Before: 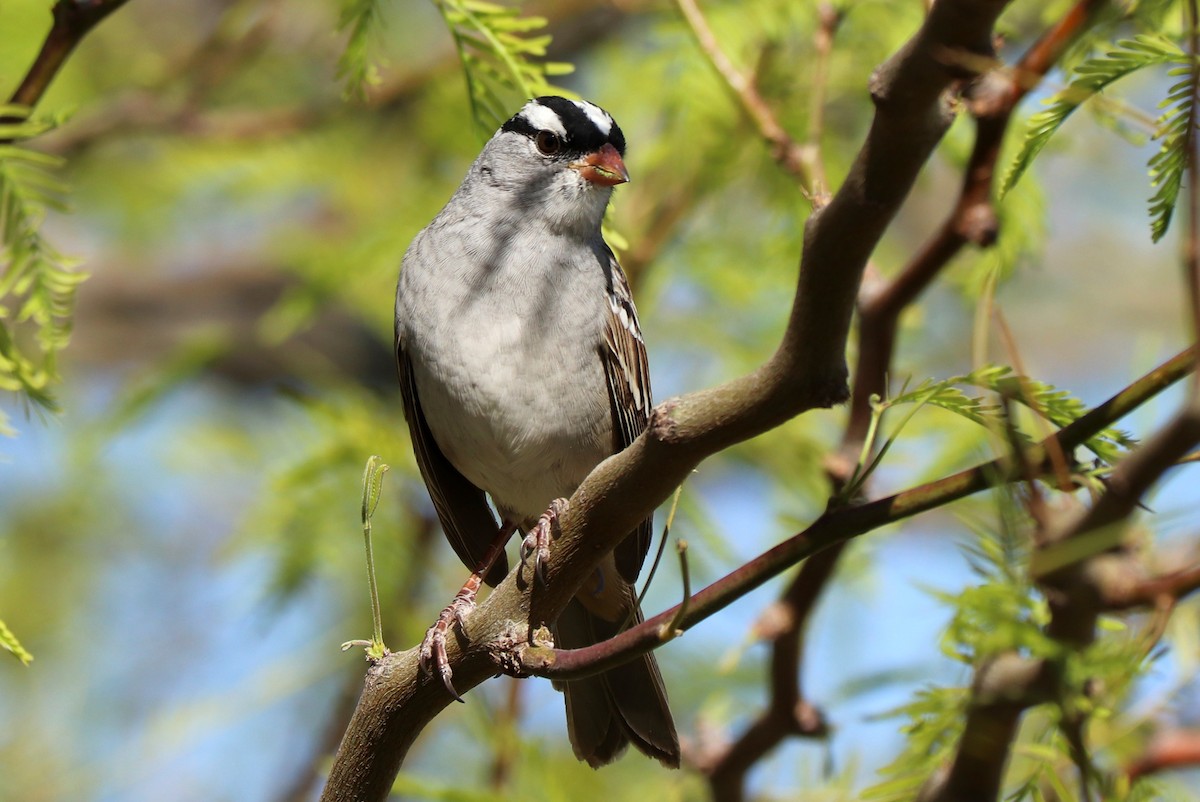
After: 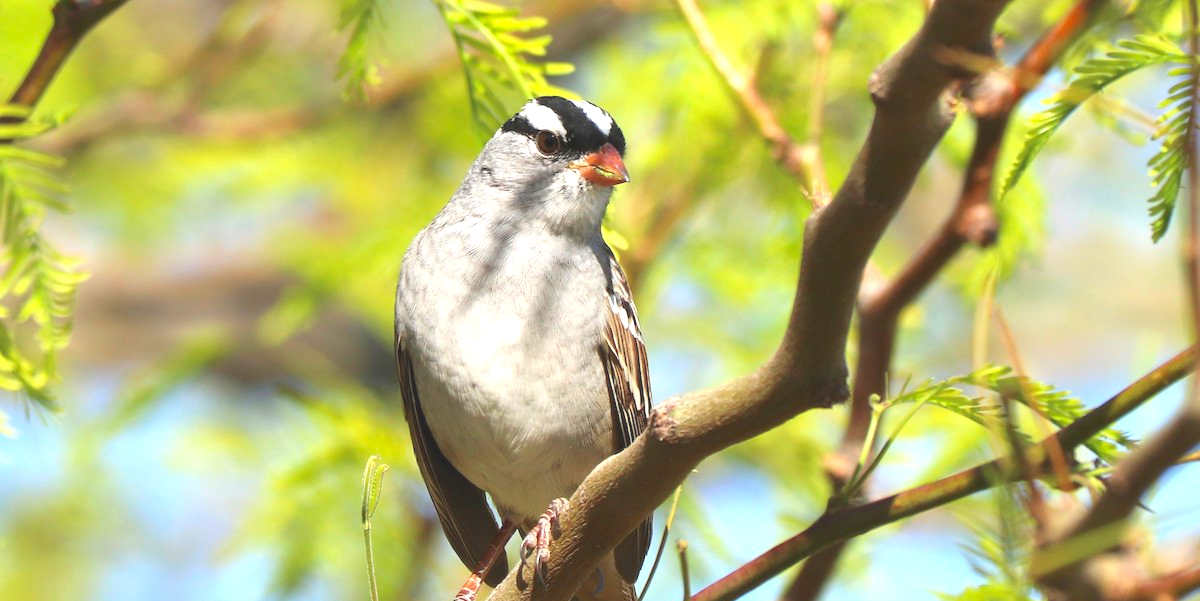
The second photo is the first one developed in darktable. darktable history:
crop: bottom 24.993%
contrast brightness saturation: contrast -0.271
exposure: black level correction 0, exposure 1.485 EV, compensate highlight preservation false
